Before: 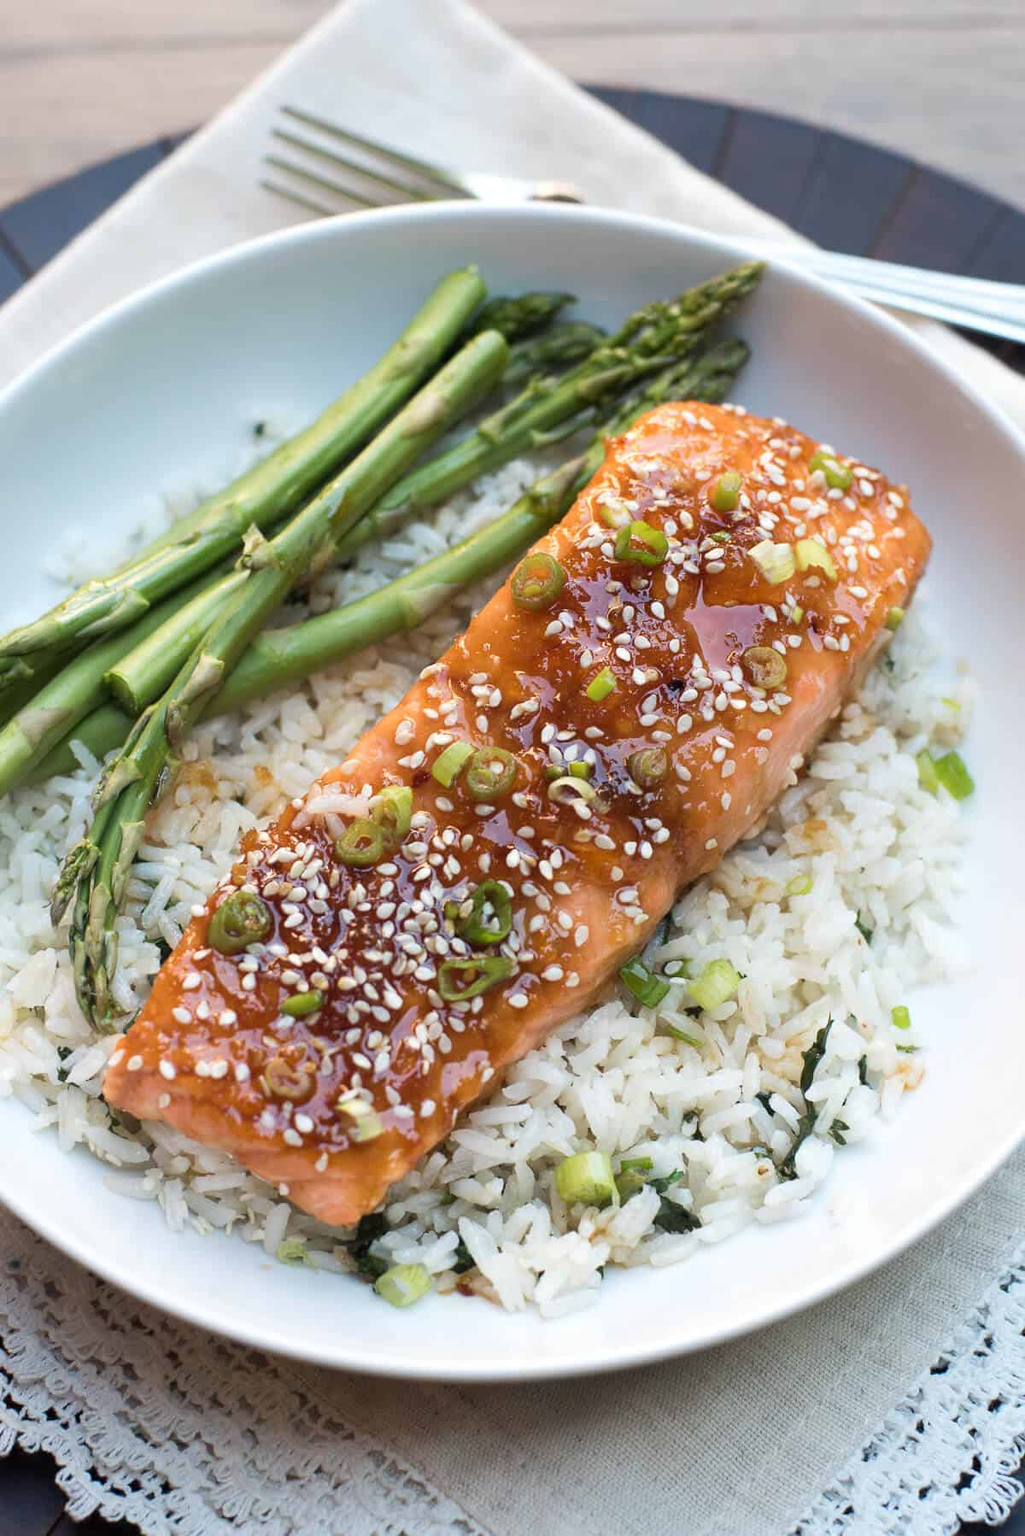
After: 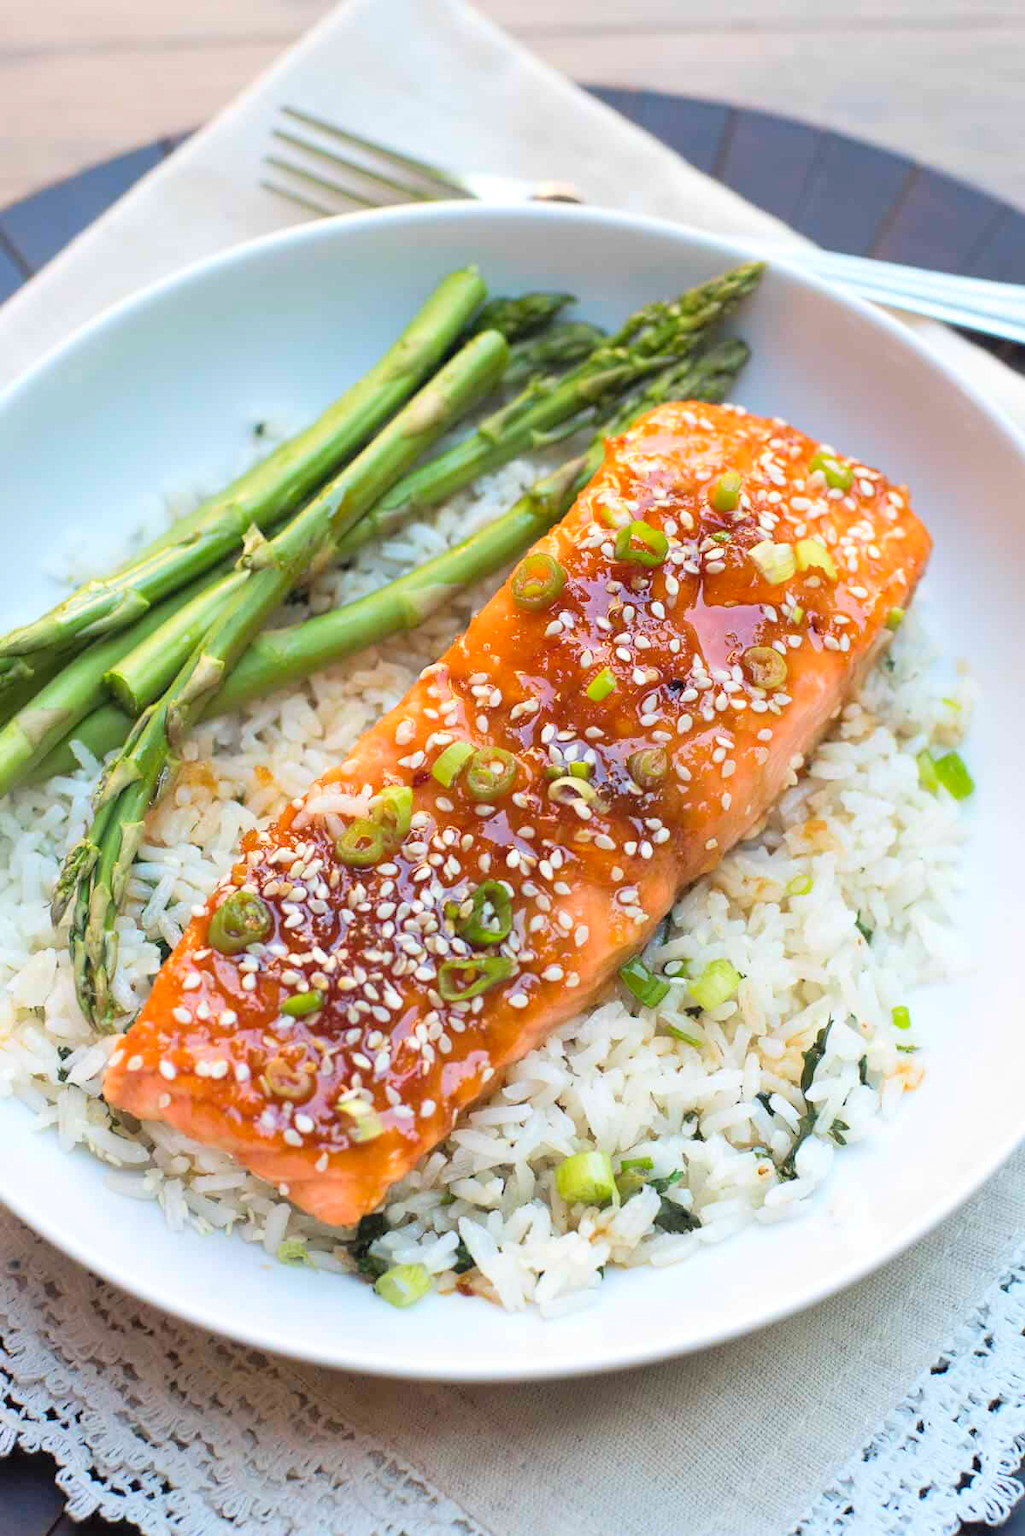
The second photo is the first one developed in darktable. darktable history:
contrast brightness saturation: contrast 0.068, brightness 0.175, saturation 0.396
